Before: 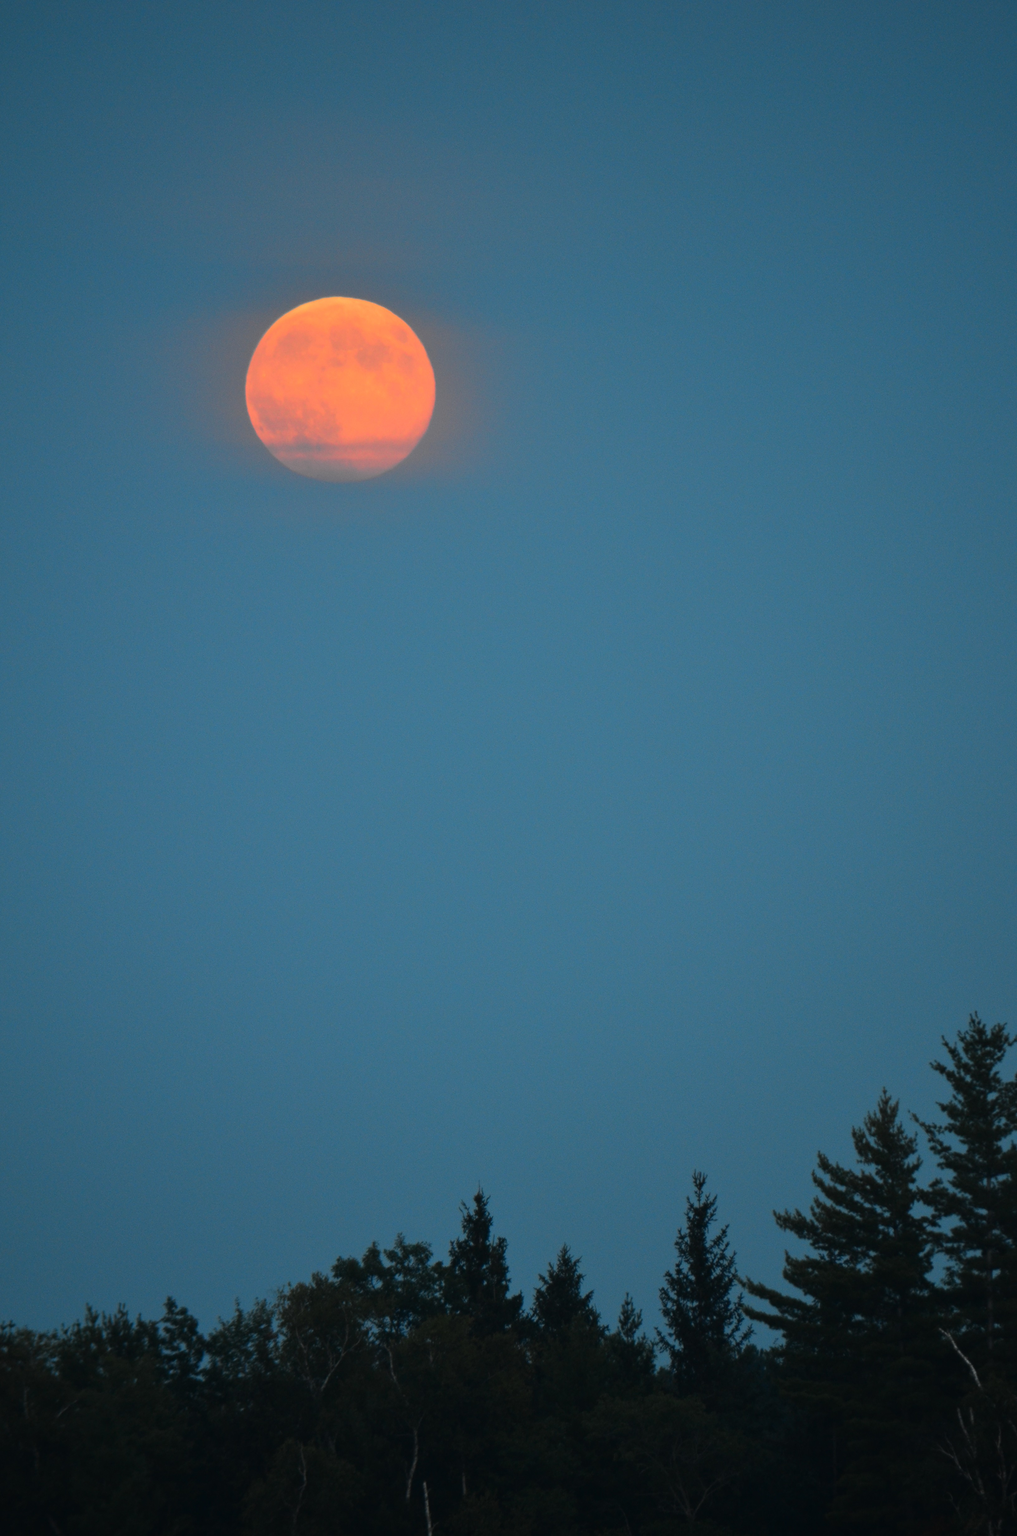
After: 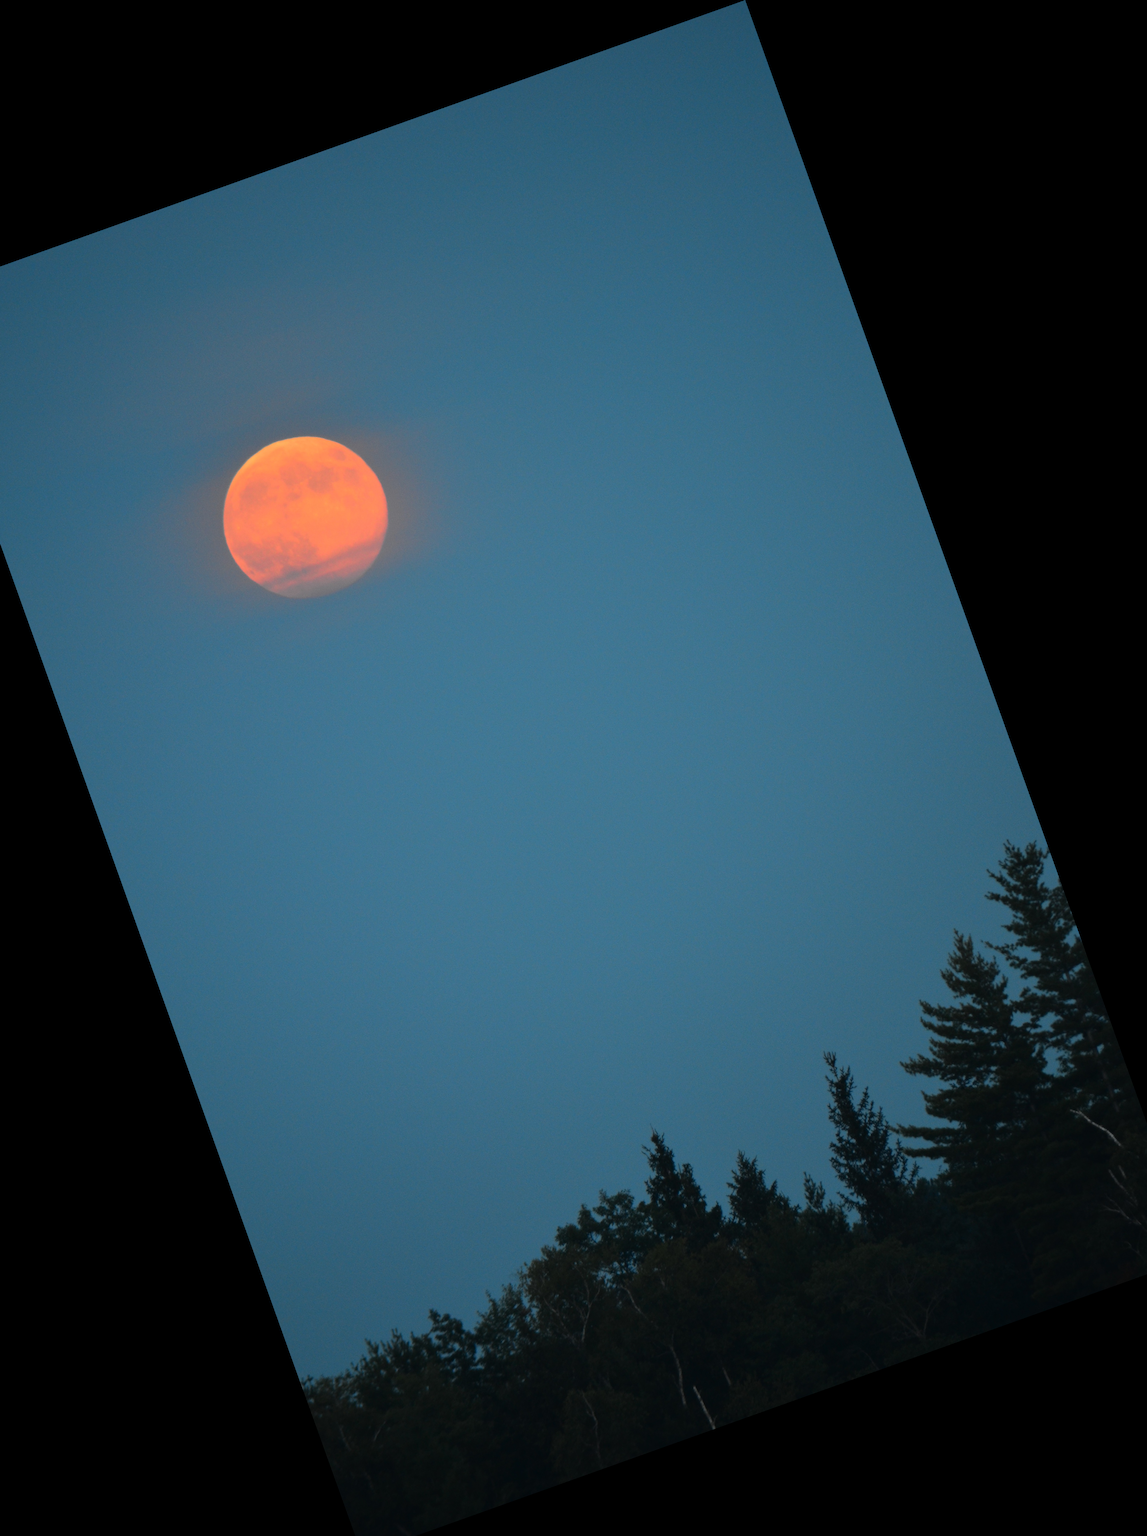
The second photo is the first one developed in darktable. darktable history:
crop and rotate: angle 19.68°, left 6.845%, right 3.629%, bottom 1.179%
